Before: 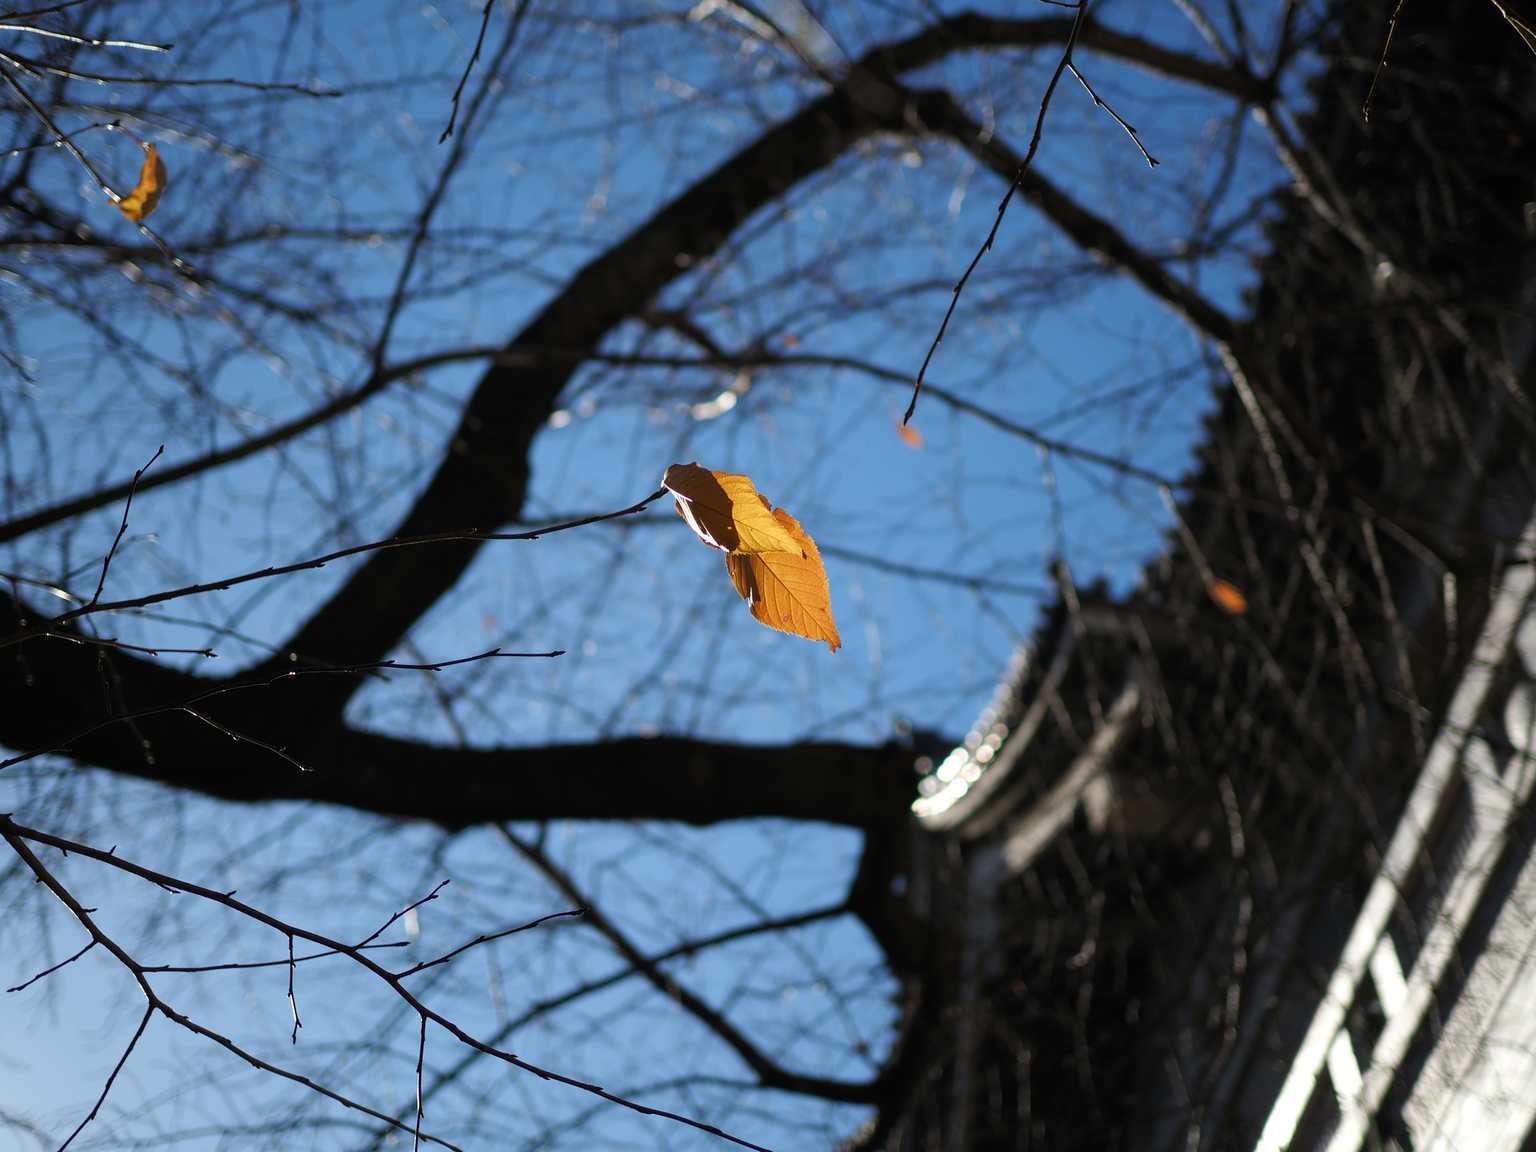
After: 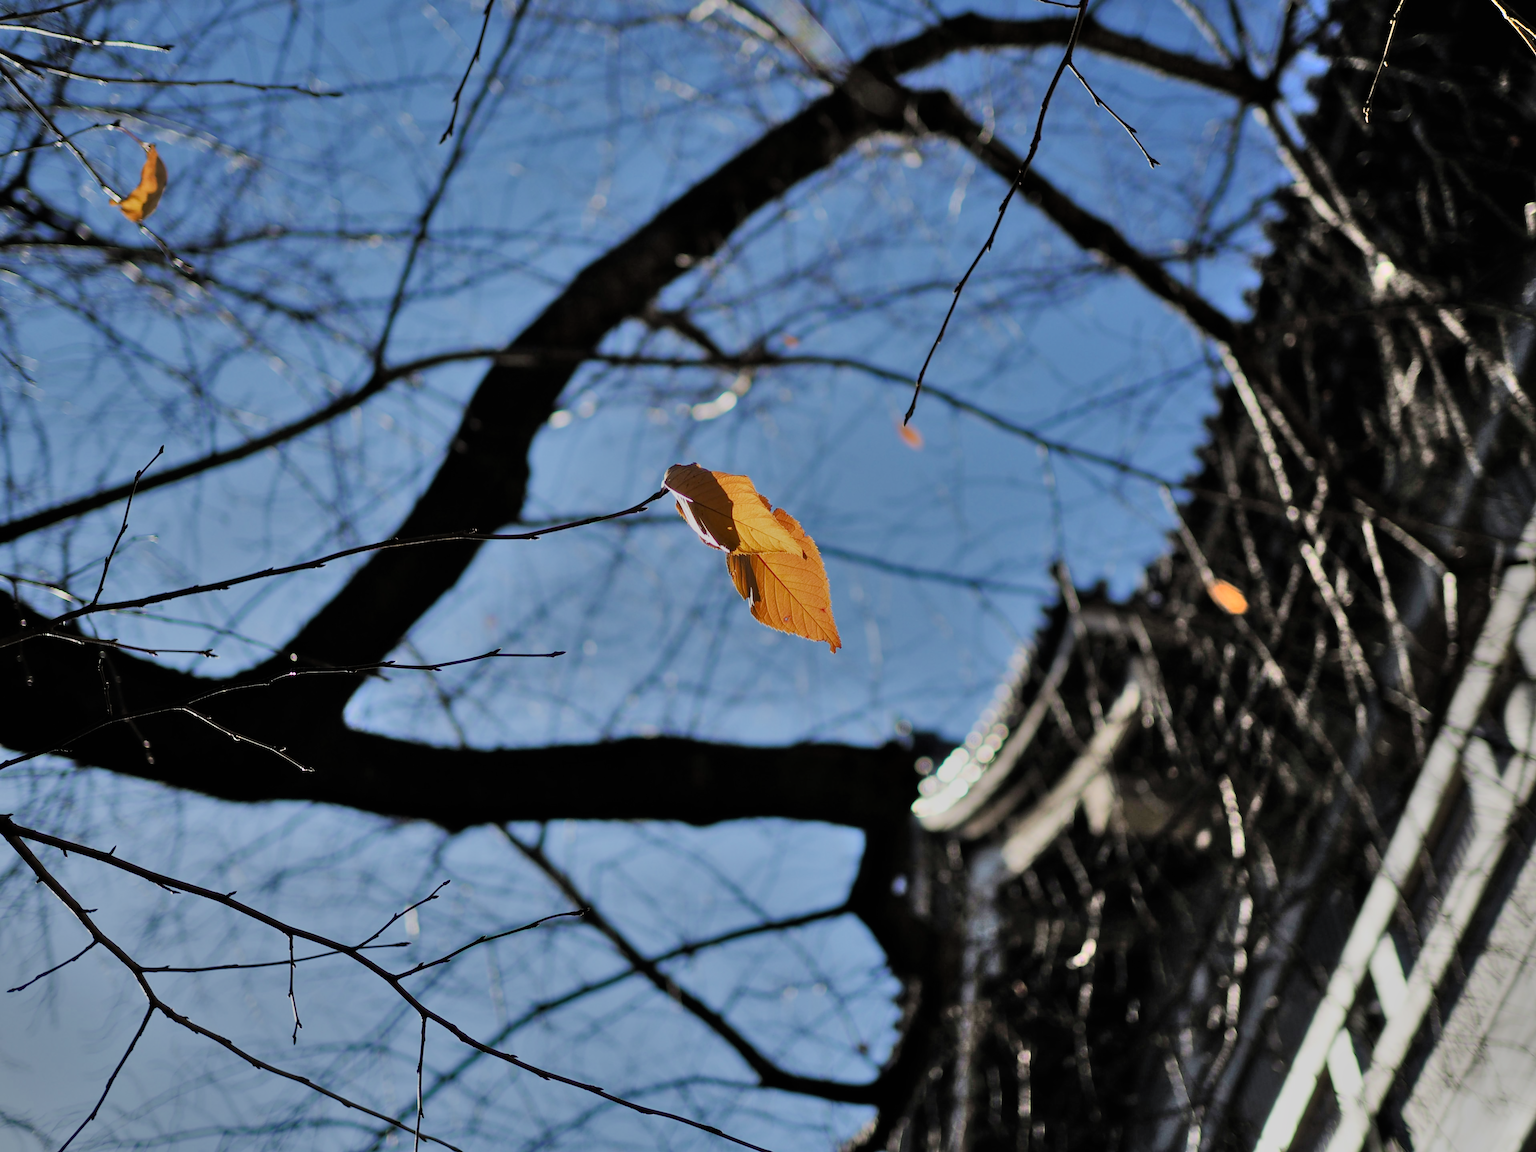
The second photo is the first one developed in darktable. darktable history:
contrast brightness saturation: saturation -0.06
shadows and highlights: shadows 79.85, white point adjustment -9.17, highlights -61.27, soften with gaussian
filmic rgb: black relative exposure -9.24 EV, white relative exposure 6.8 EV, hardness 3.09, contrast 1.059
exposure: exposure 0.99 EV, compensate highlight preservation false
